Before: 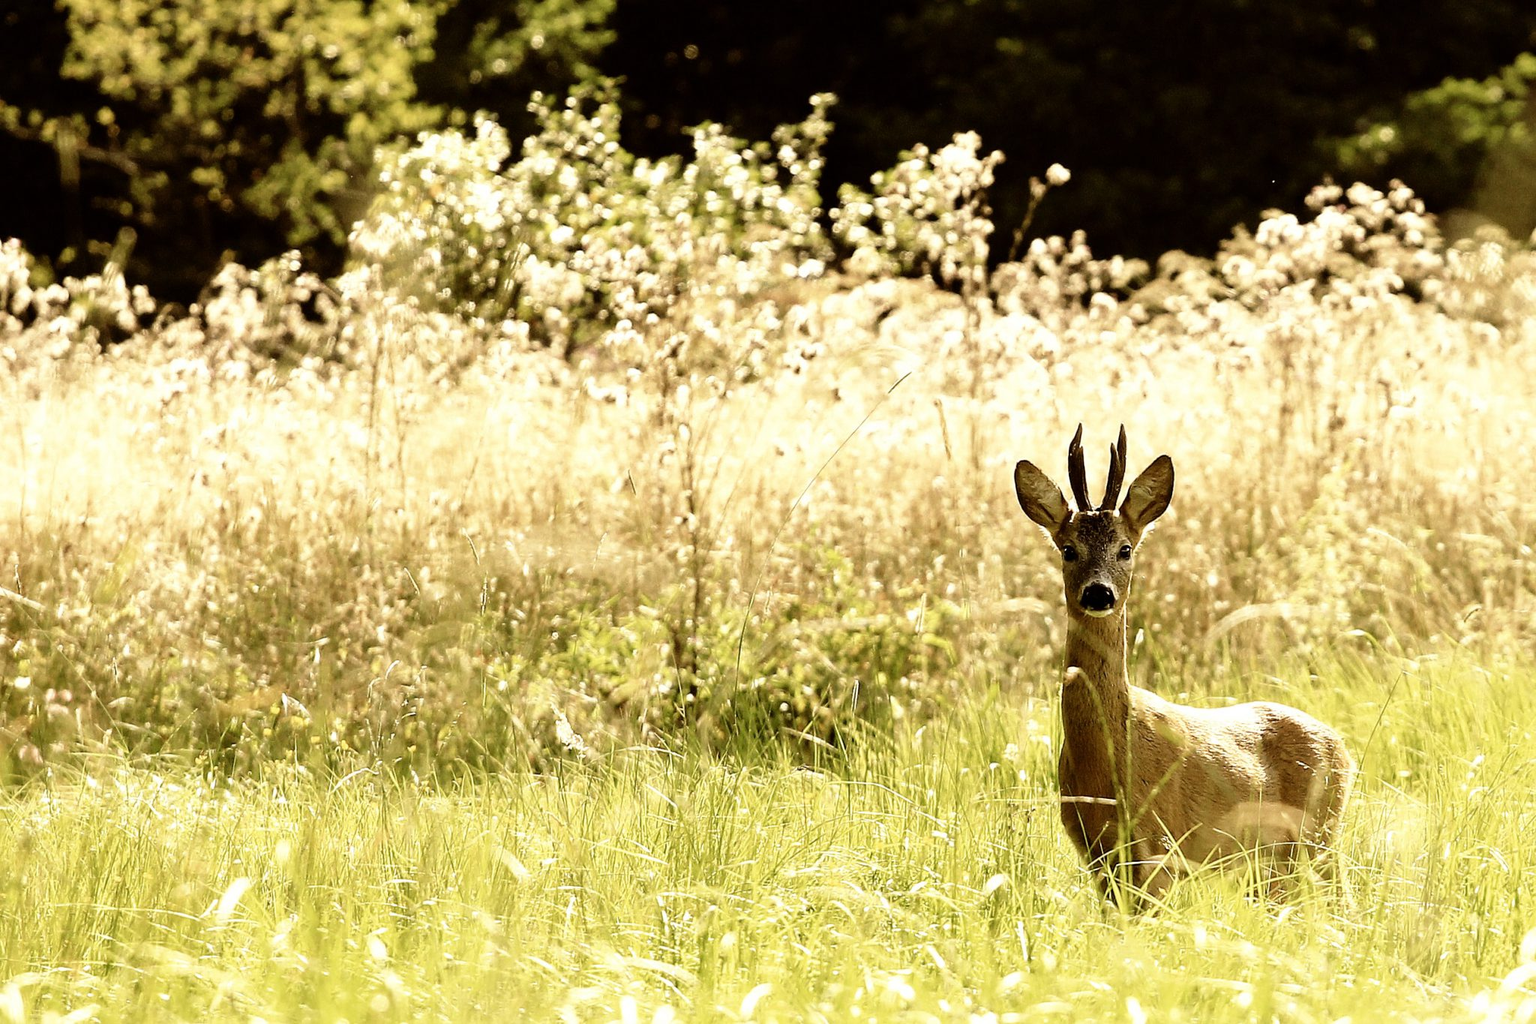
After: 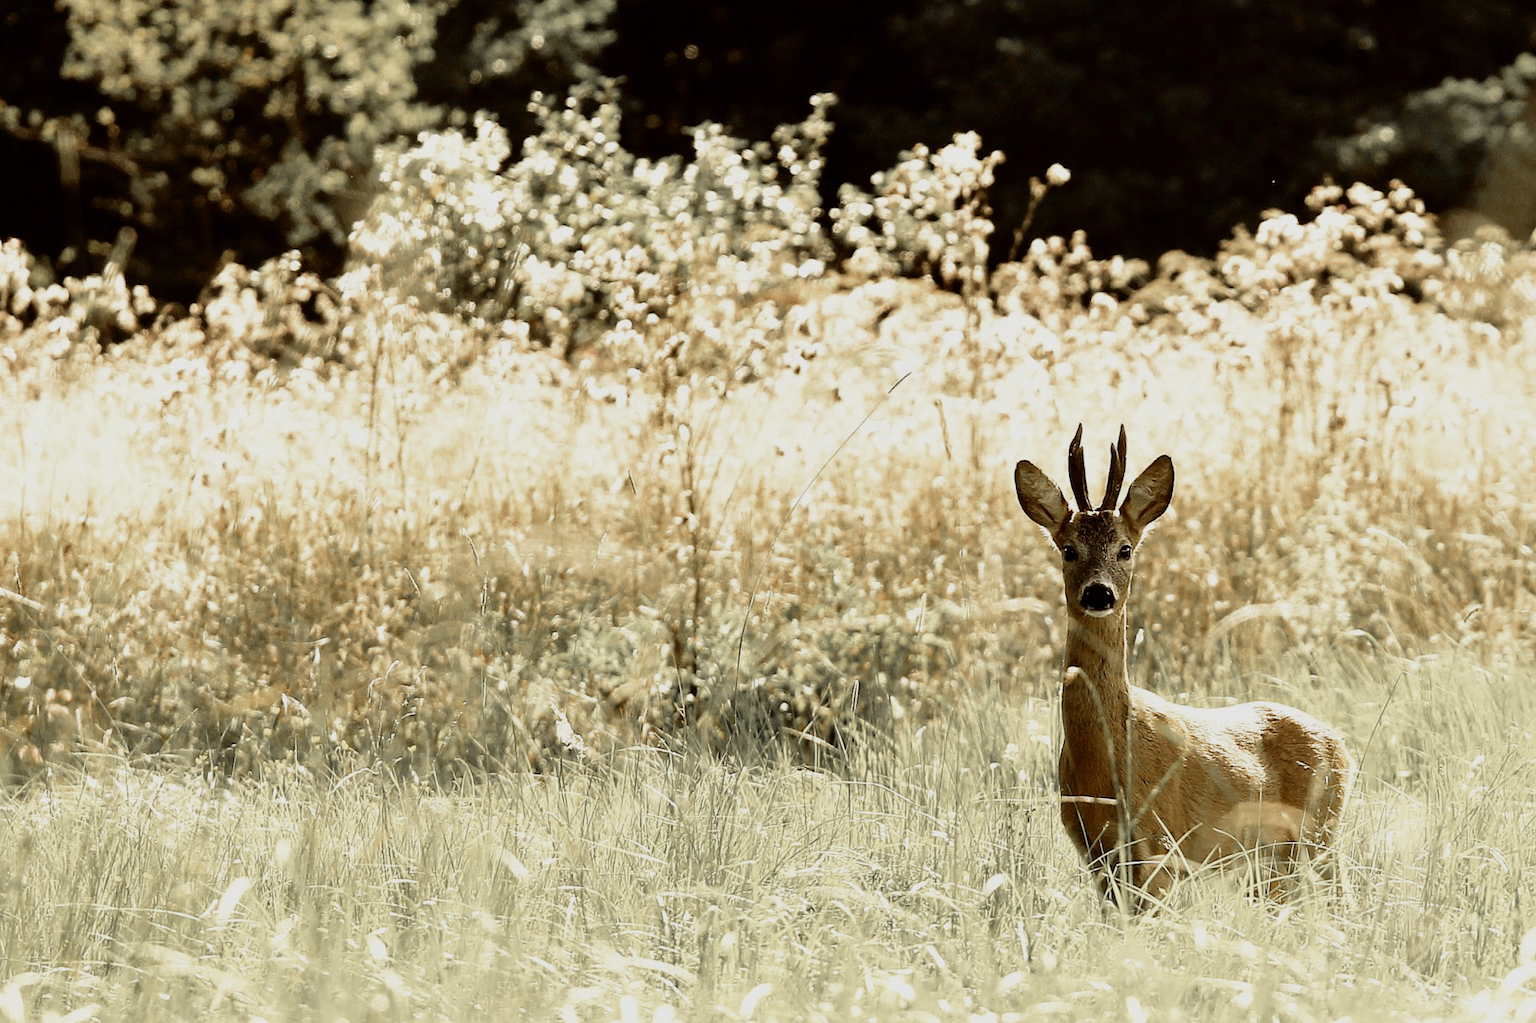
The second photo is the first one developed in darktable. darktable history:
velvia: on, module defaults
shadows and highlights: radius 122.5, shadows 21.66, white point adjustment -9.58, highlights -14.57, highlights color adjustment 53.29%, soften with gaussian
color zones: curves: ch1 [(0, 0.638) (0.193, 0.442) (0.286, 0.15) (0.429, 0.14) (0.571, 0.142) (0.714, 0.154) (0.857, 0.175) (1, 0.638)]
